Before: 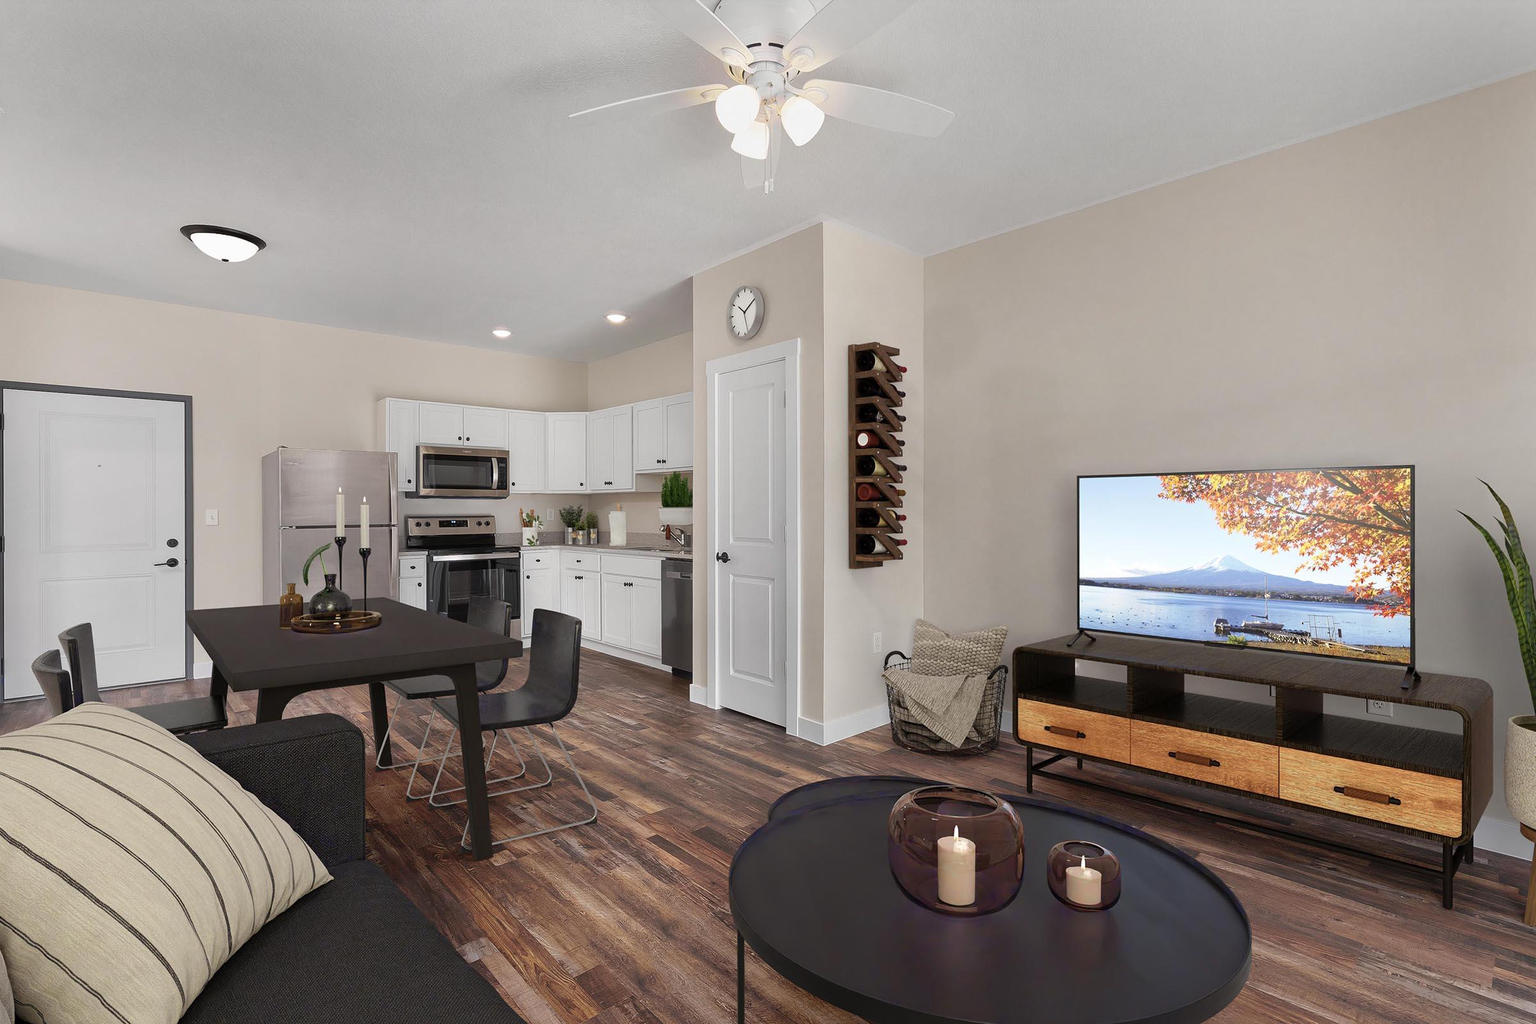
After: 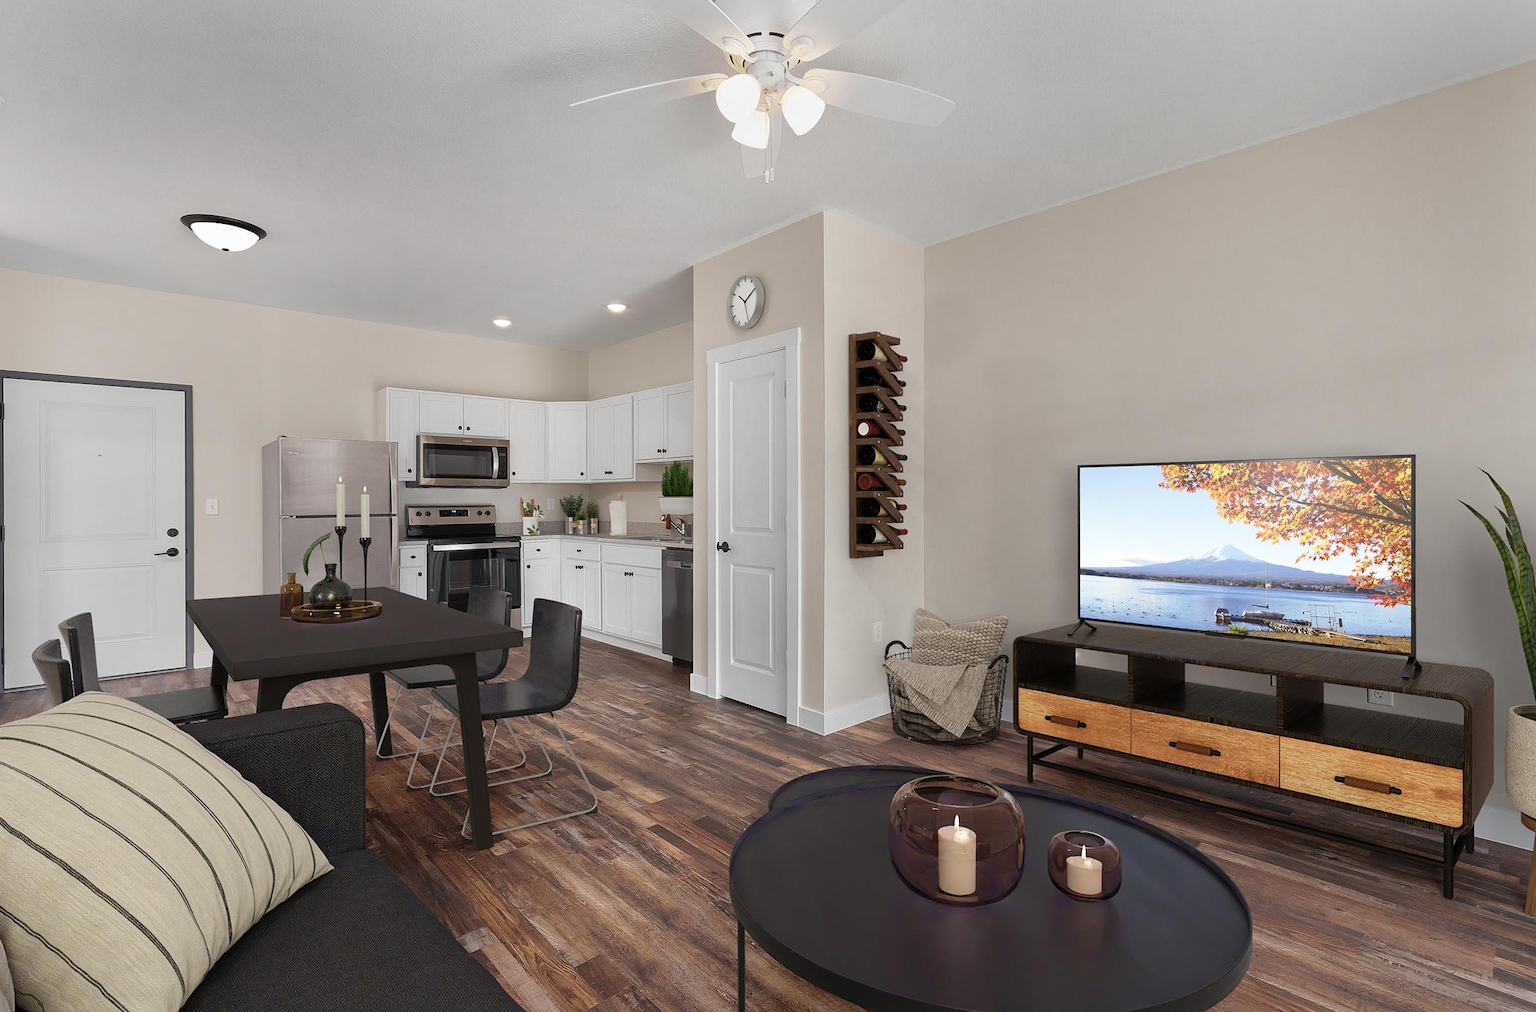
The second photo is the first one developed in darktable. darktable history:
crop: top 1.075%, right 0.015%
color calibration: illuminant same as pipeline (D50), adaptation none (bypass), x 0.332, y 0.334, temperature 5015.72 K
